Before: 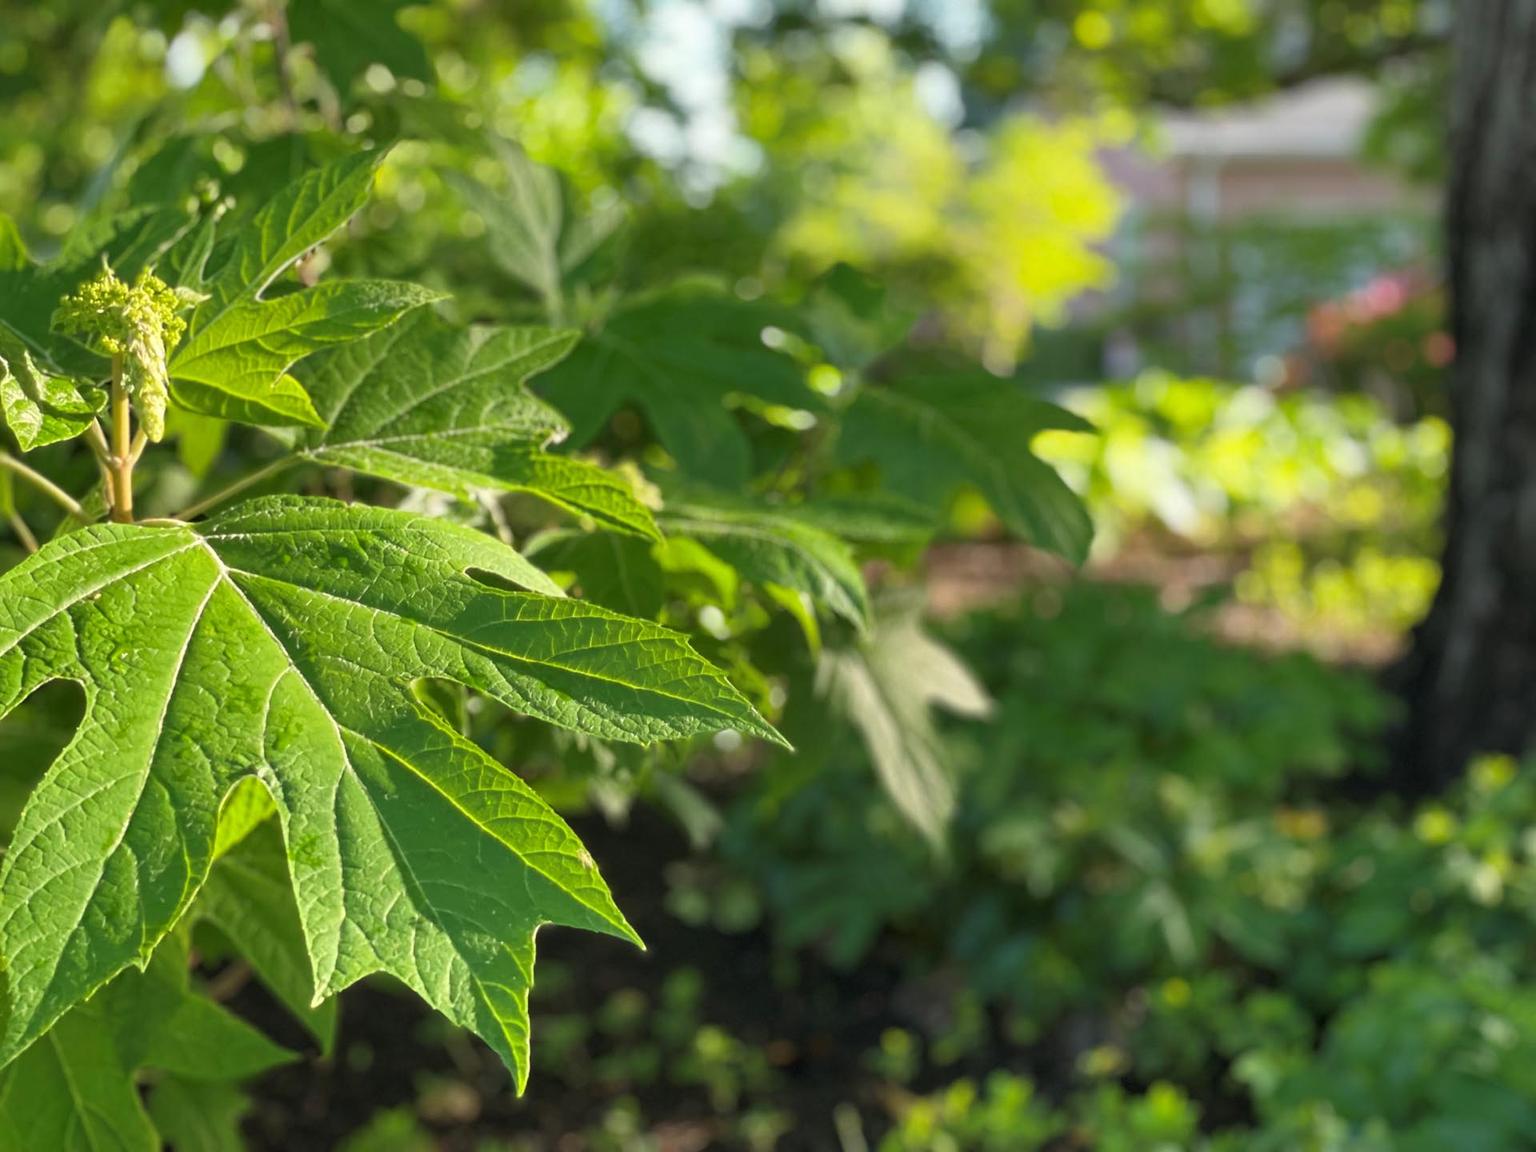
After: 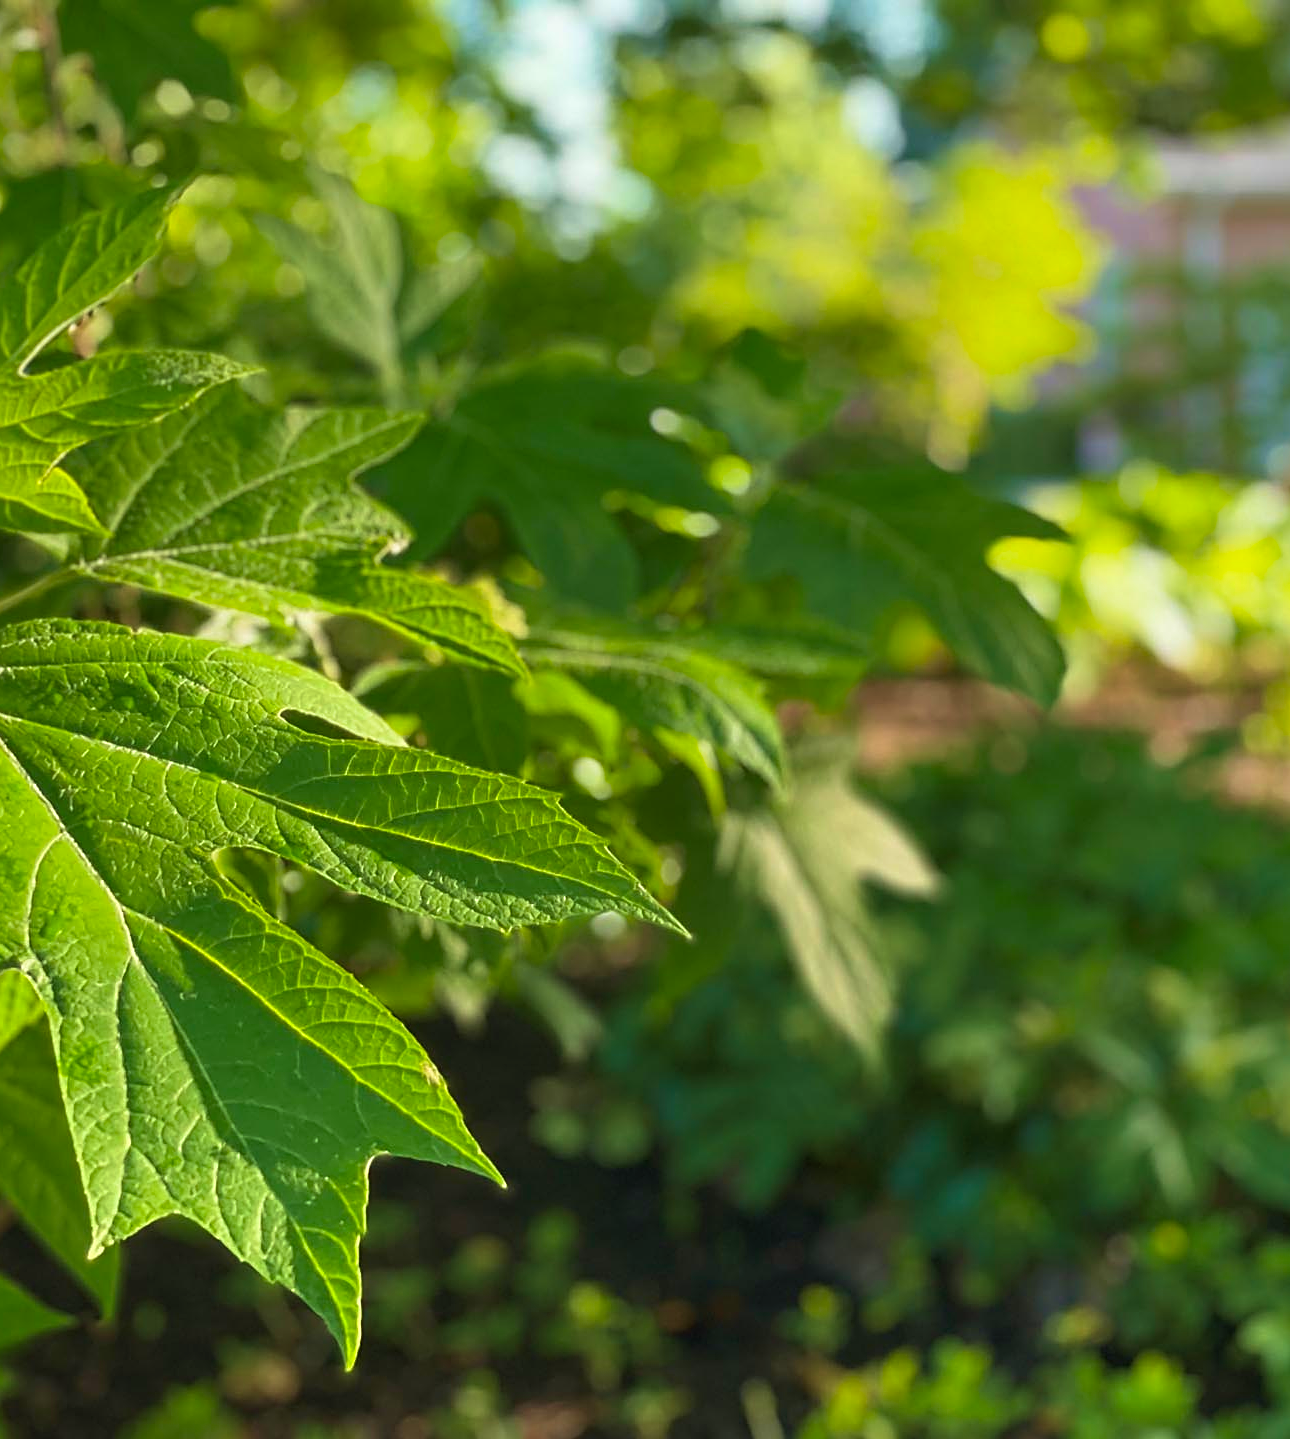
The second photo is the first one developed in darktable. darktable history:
color calibration: illuminant same as pipeline (D50), adaptation none (bypass), x 0.331, y 0.335, temperature 5018.42 K
contrast brightness saturation: contrast -0.024, brightness -0.006, saturation 0.045
velvia: strength 36.21%
sharpen: on, module defaults
color balance rgb: perceptual saturation grading › global saturation 2.827%, global vibrance 16.404%, saturation formula JzAzBz (2021)
crop and rotate: left 15.706%, right 17.071%
